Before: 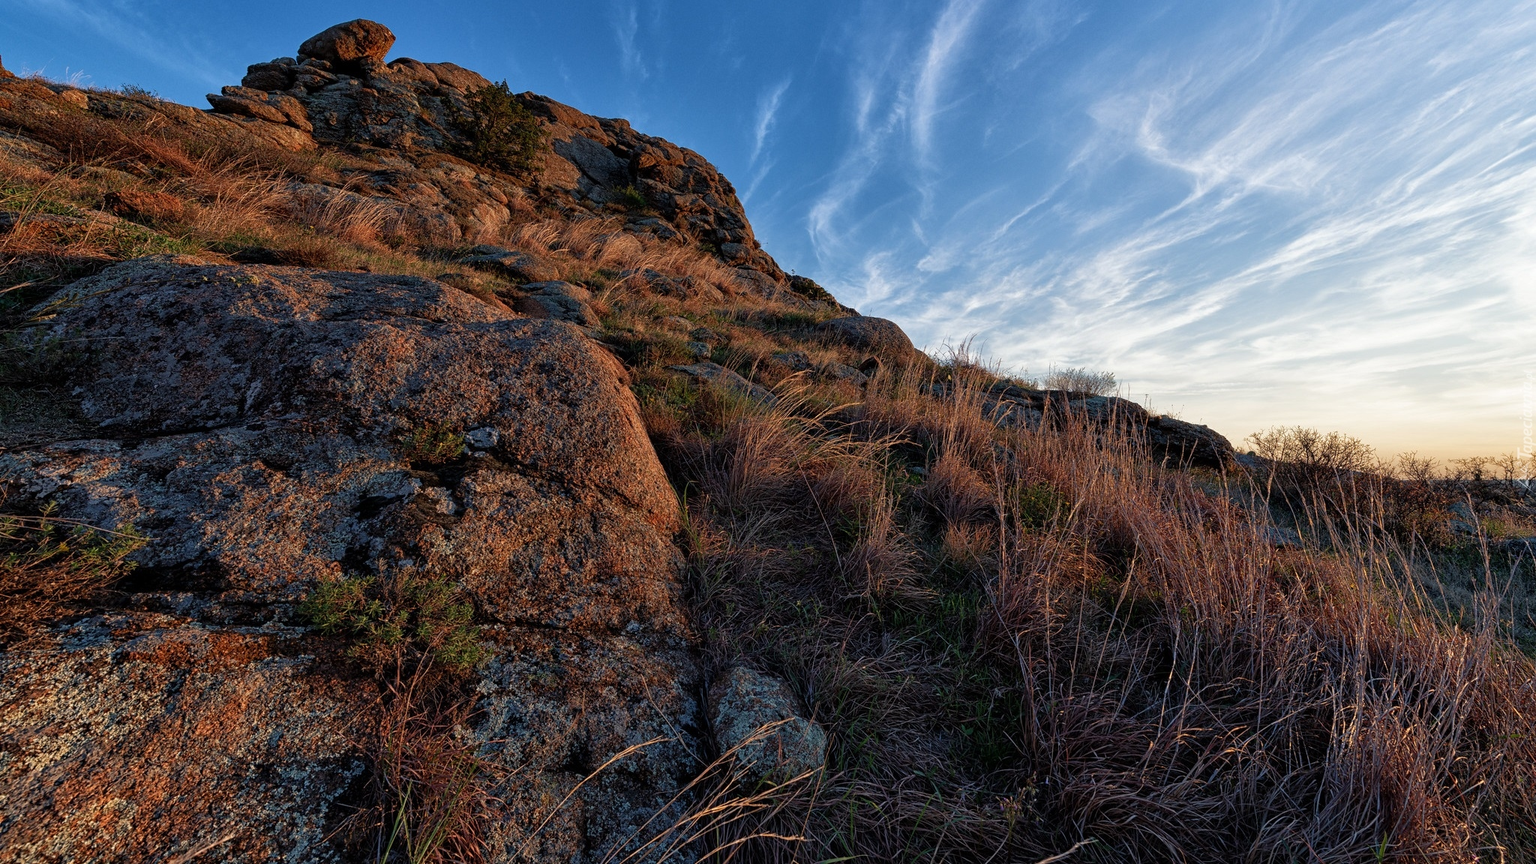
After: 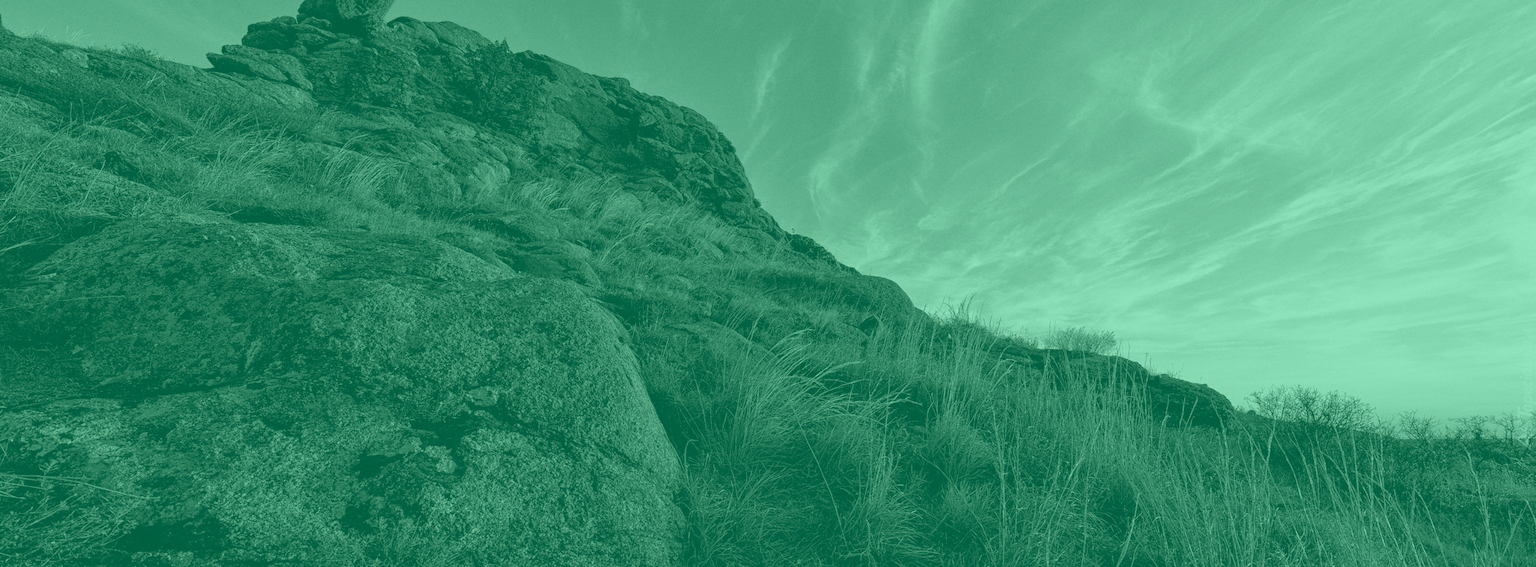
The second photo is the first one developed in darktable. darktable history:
crop and rotate: top 4.848%, bottom 29.503%
grain: coarseness 0.09 ISO, strength 10%
white balance: red 0.766, blue 1.537
colorize: hue 147.6°, saturation 65%, lightness 21.64%
